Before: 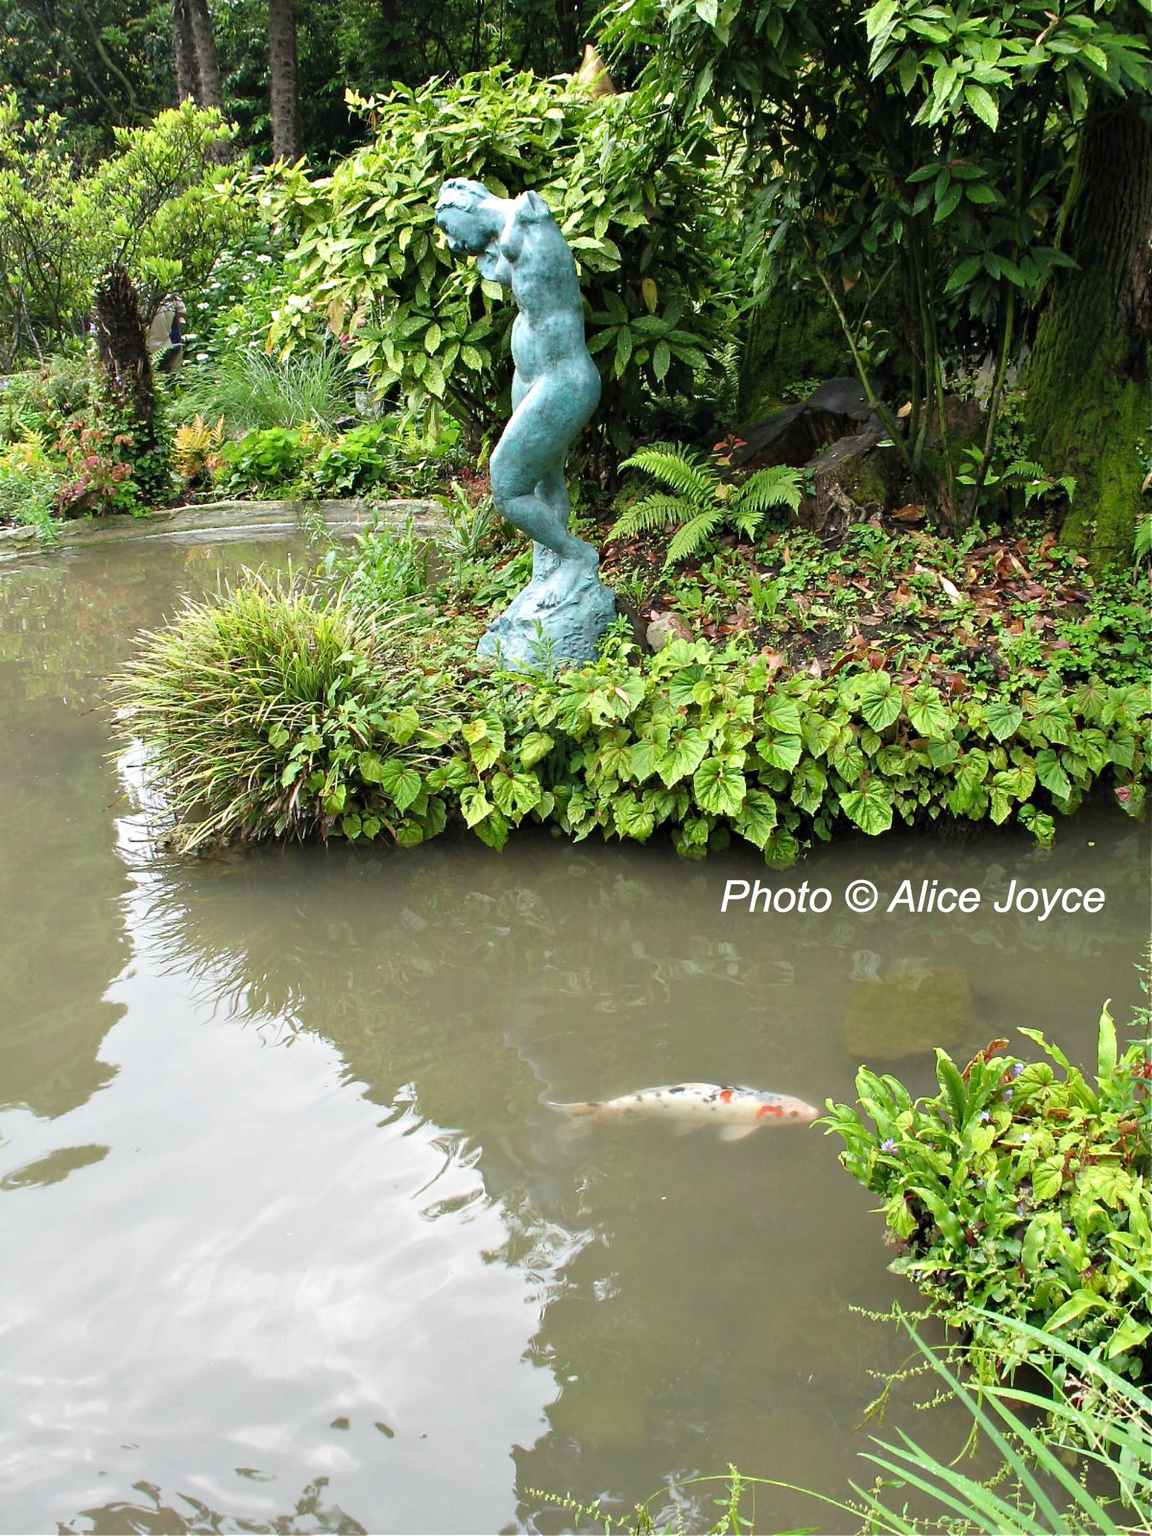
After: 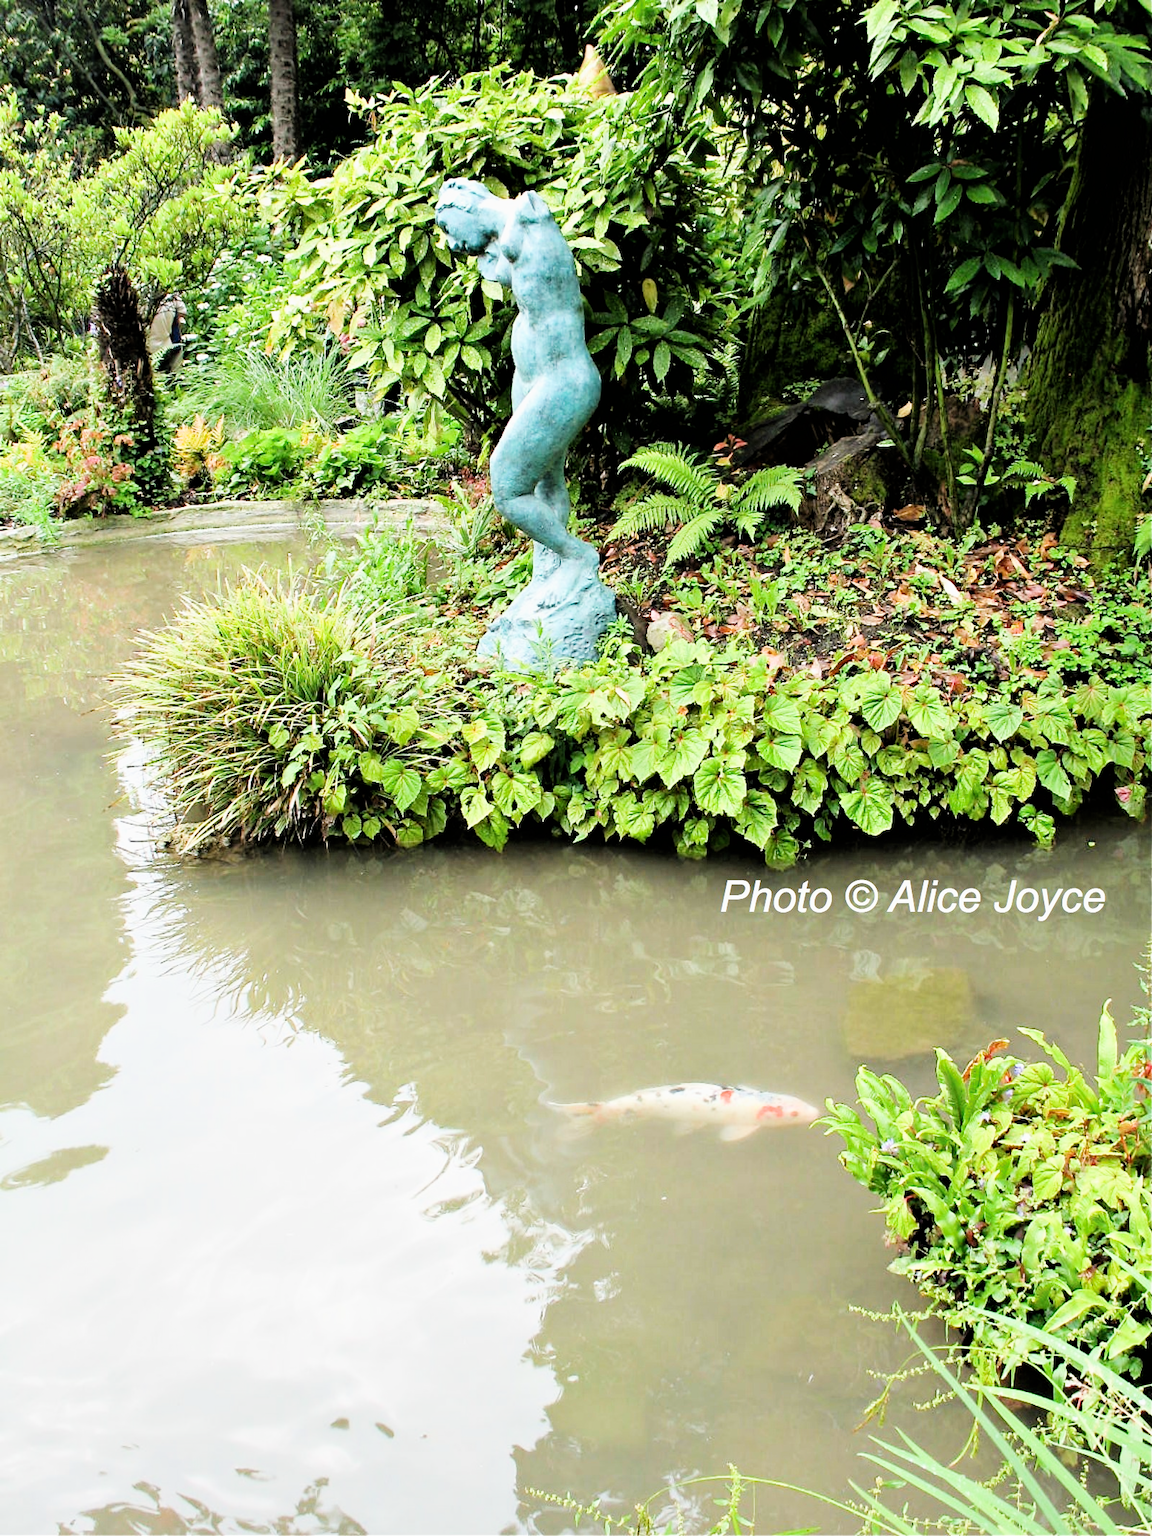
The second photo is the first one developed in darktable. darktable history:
exposure: black level correction 0, exposure 1.015 EV, compensate exposure bias true, compensate highlight preservation false
filmic rgb: black relative exposure -5 EV, hardness 2.88, contrast 1.3, highlights saturation mix -10%
